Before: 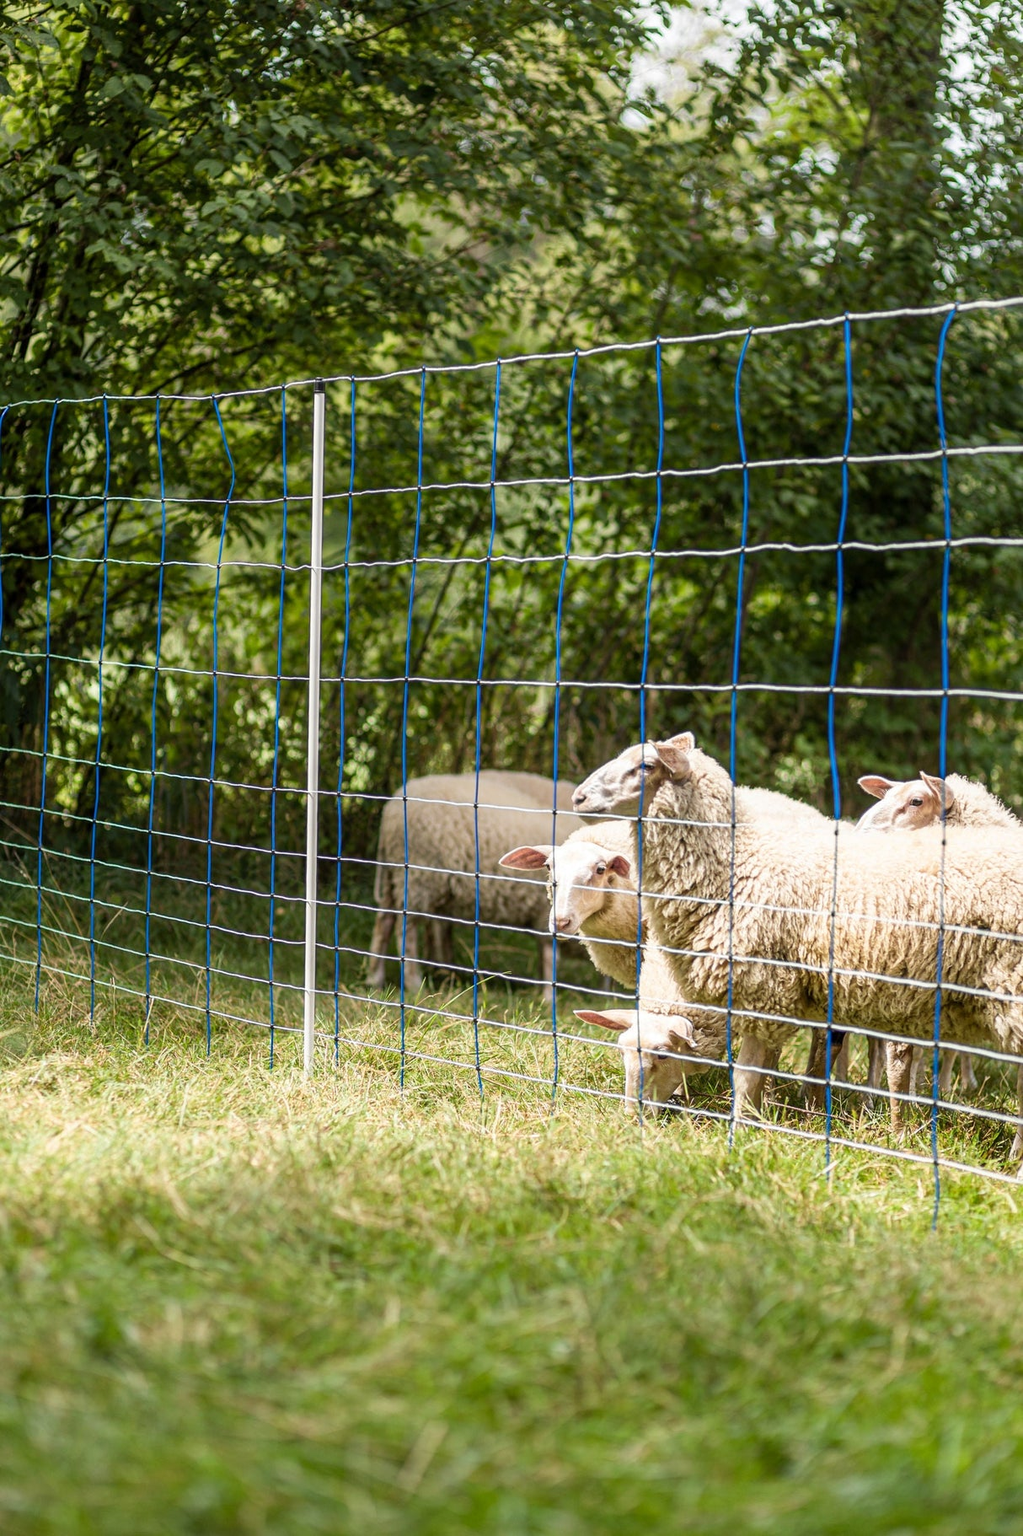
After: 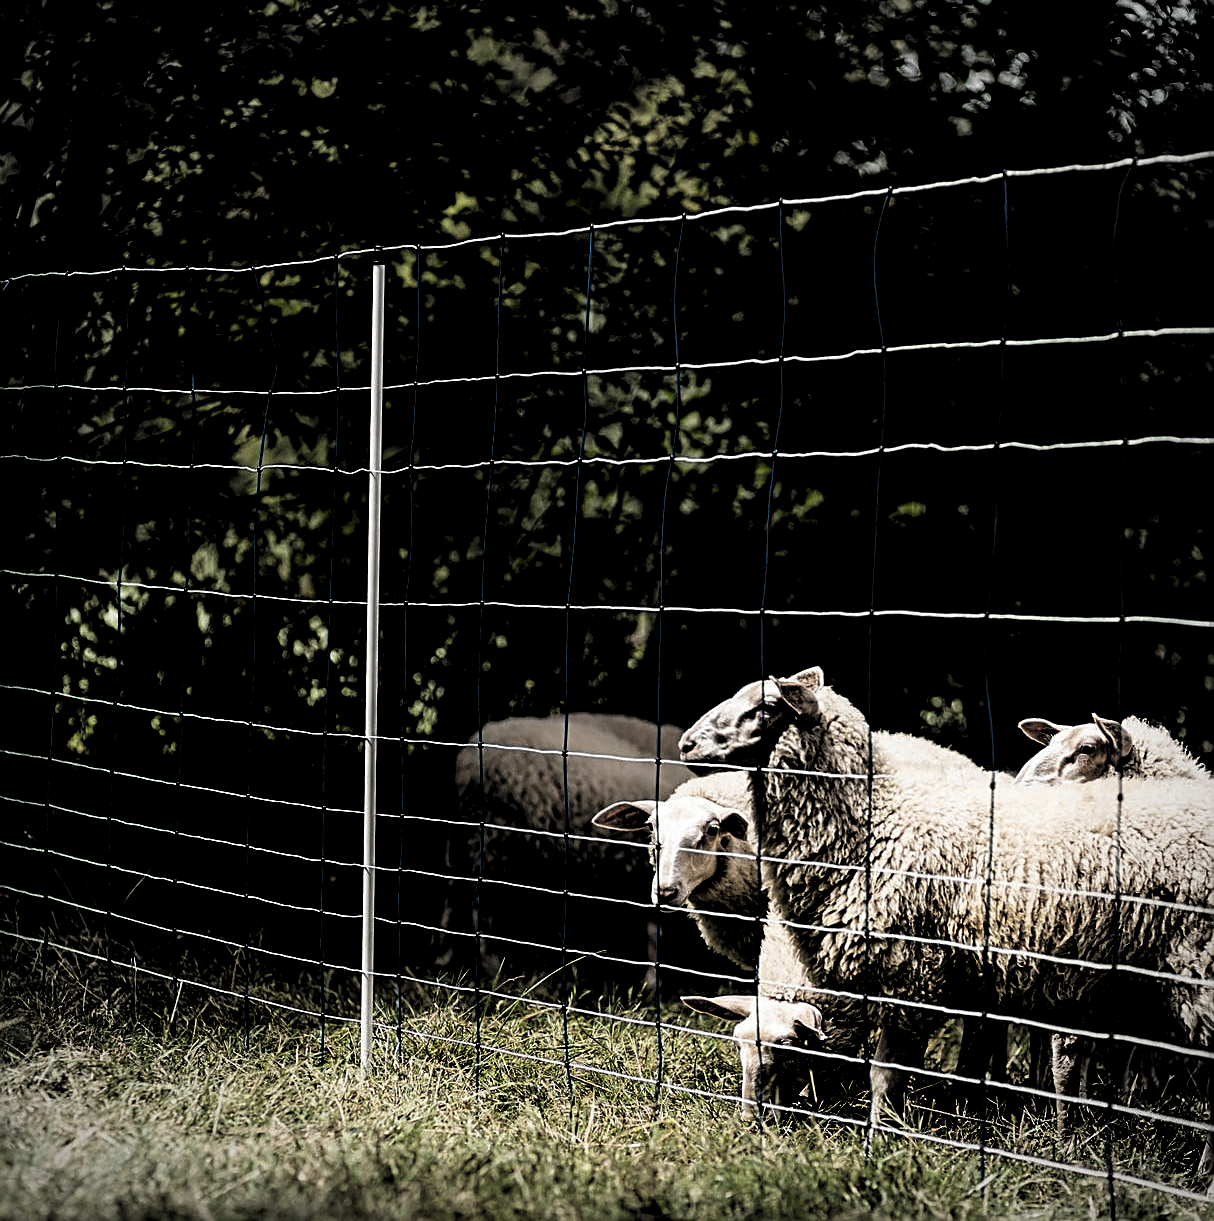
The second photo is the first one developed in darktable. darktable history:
sharpen: on, module defaults
vignetting: automatic ratio true
crop: top 11.135%, bottom 21.797%
levels: levels [0.514, 0.759, 1]
